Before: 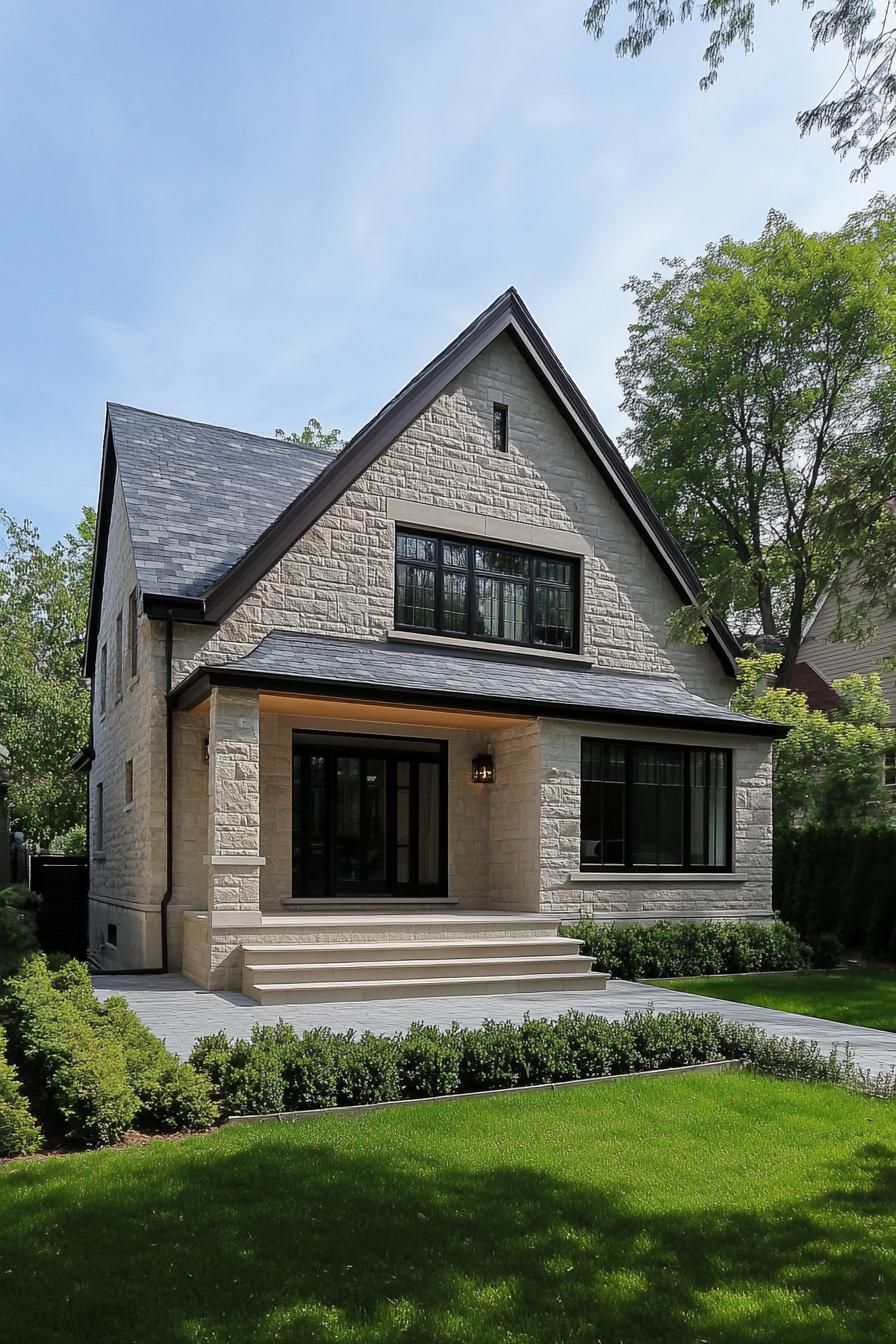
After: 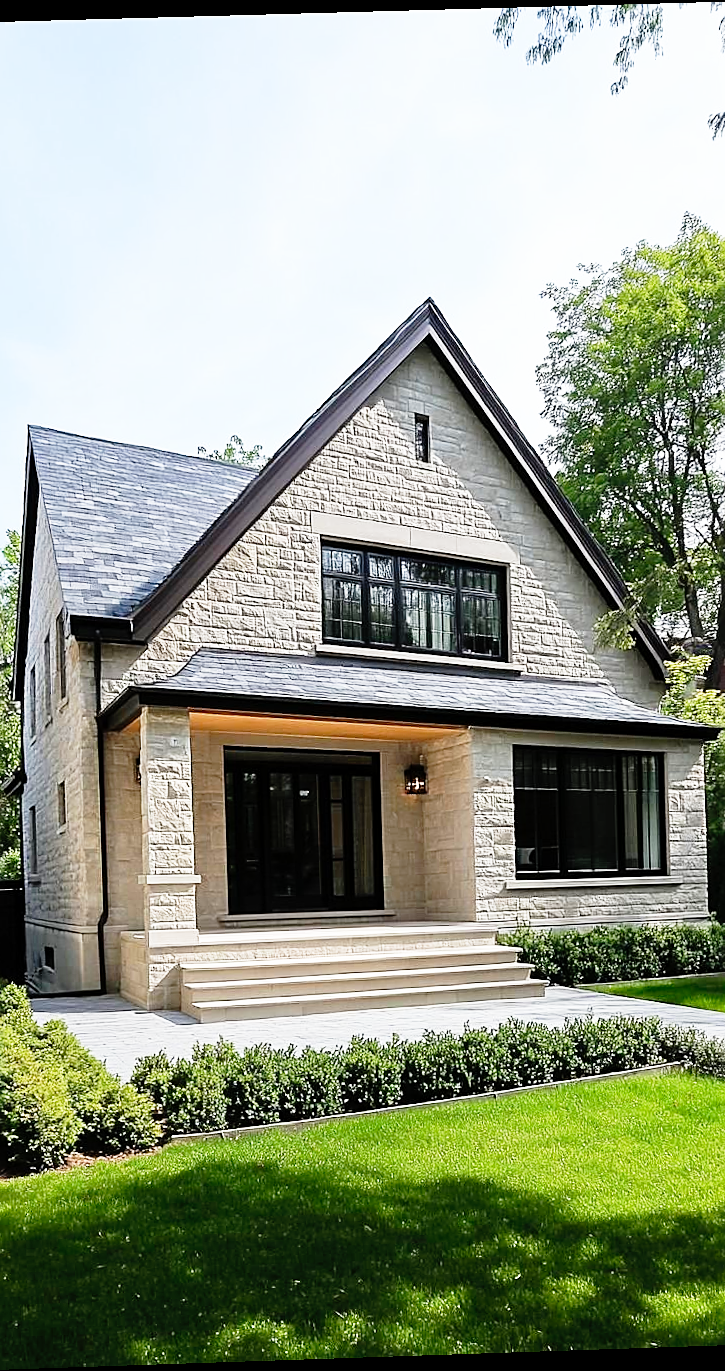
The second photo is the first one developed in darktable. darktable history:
base curve: curves: ch0 [(0, 0) (0.012, 0.01) (0.073, 0.168) (0.31, 0.711) (0.645, 0.957) (1, 1)], preserve colors none
crop: left 9.88%, right 12.664%
rotate and perspective: rotation -1.77°, lens shift (horizontal) 0.004, automatic cropping off
sharpen: on, module defaults
